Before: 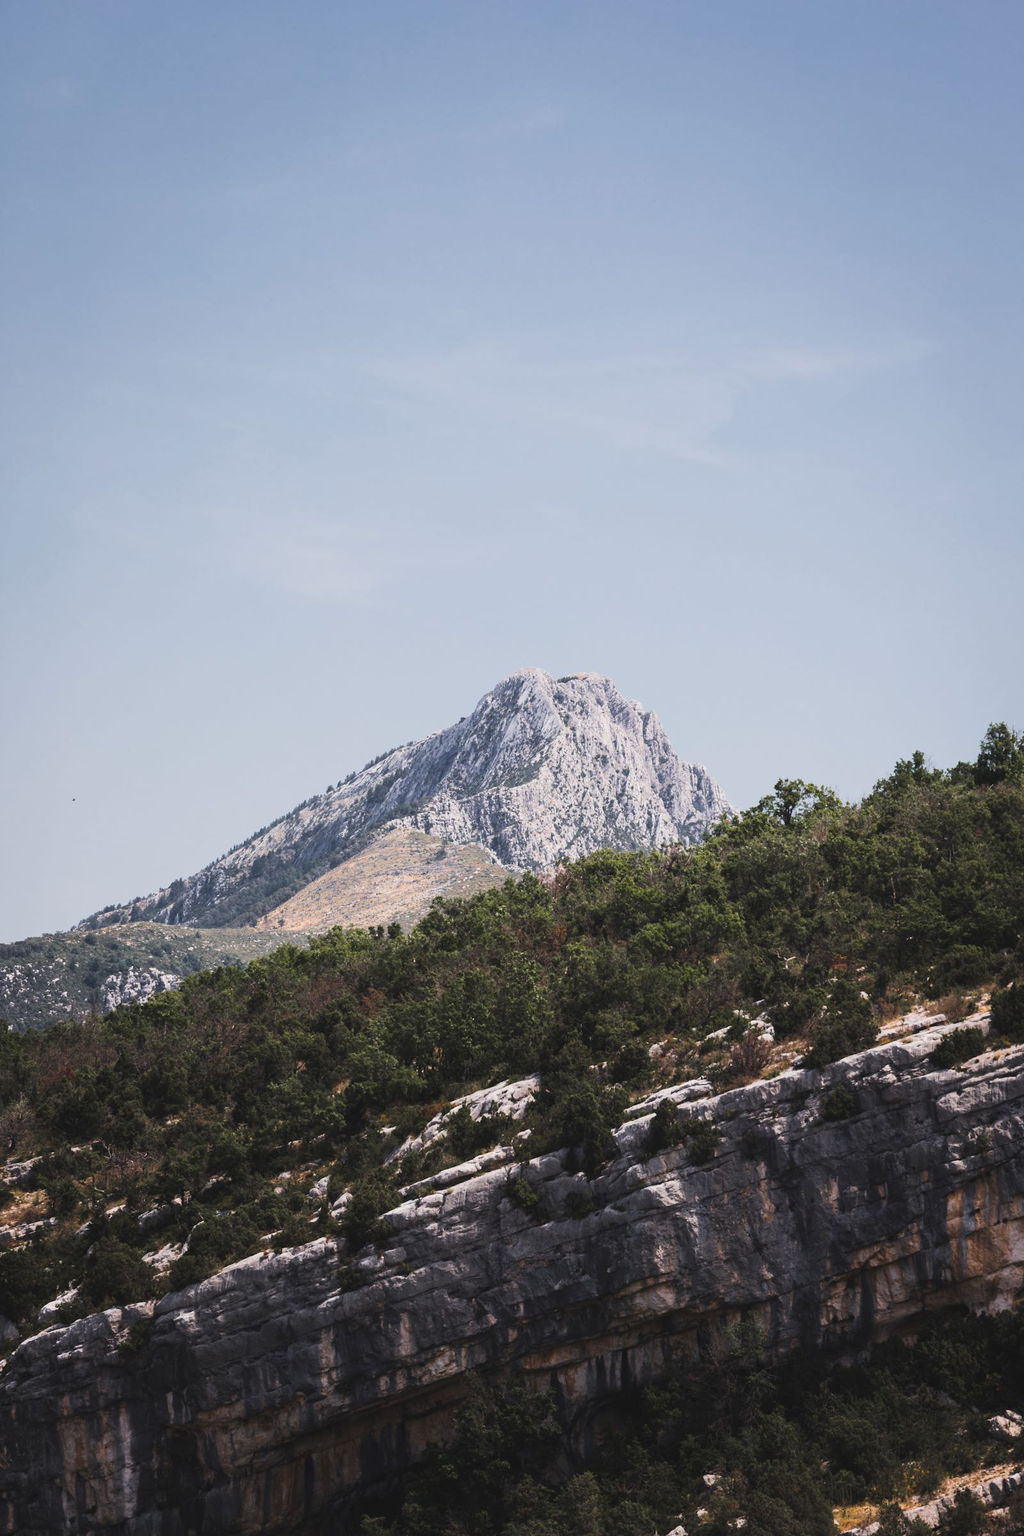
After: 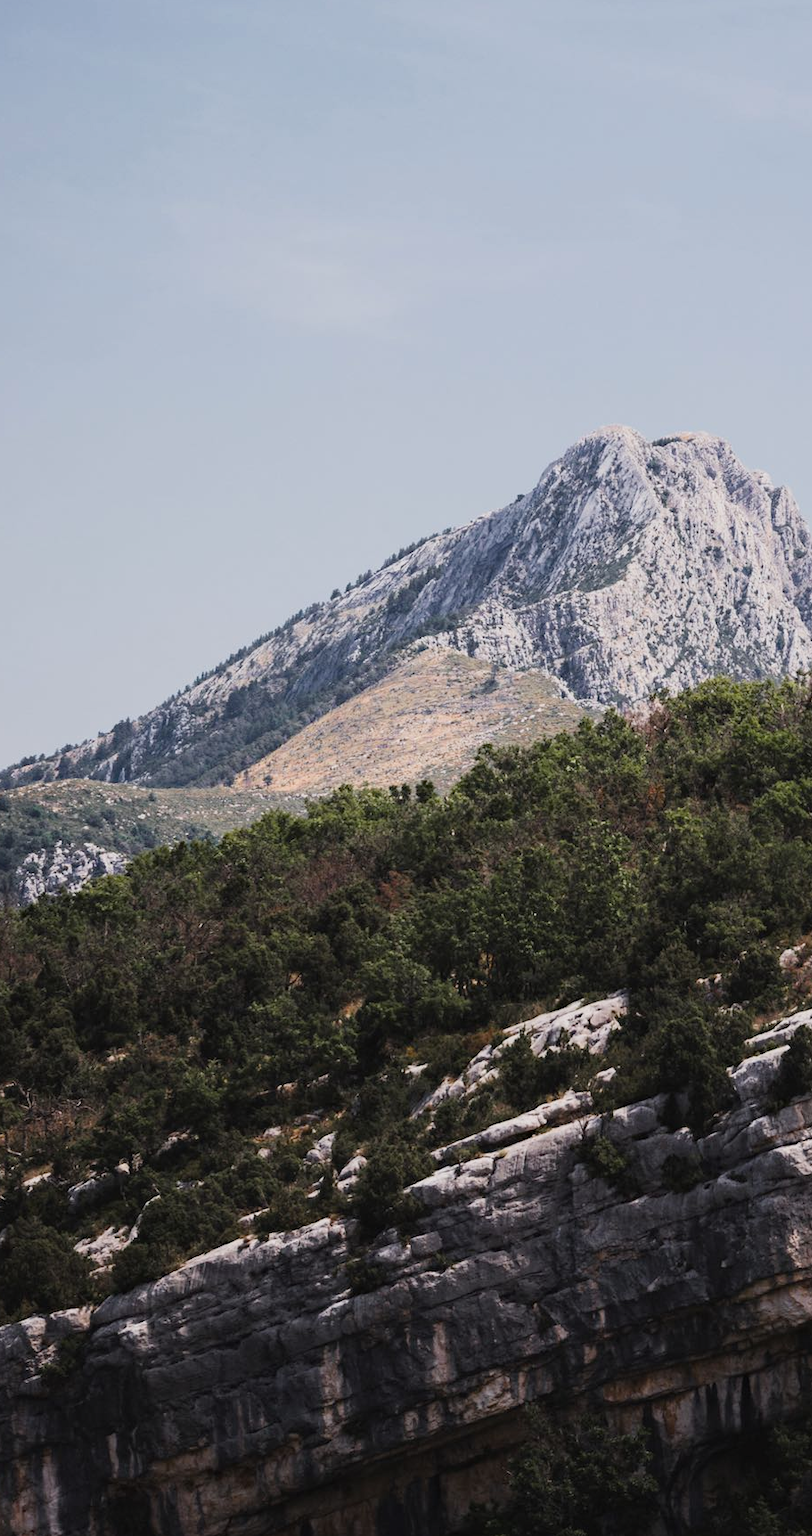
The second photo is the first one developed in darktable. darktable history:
crop: left 8.695%, top 23.601%, right 34.294%, bottom 4.538%
filmic rgb: black relative exposure -11.36 EV, white relative exposure 3.22 EV, hardness 6.76
haze removal: compatibility mode true, adaptive false
